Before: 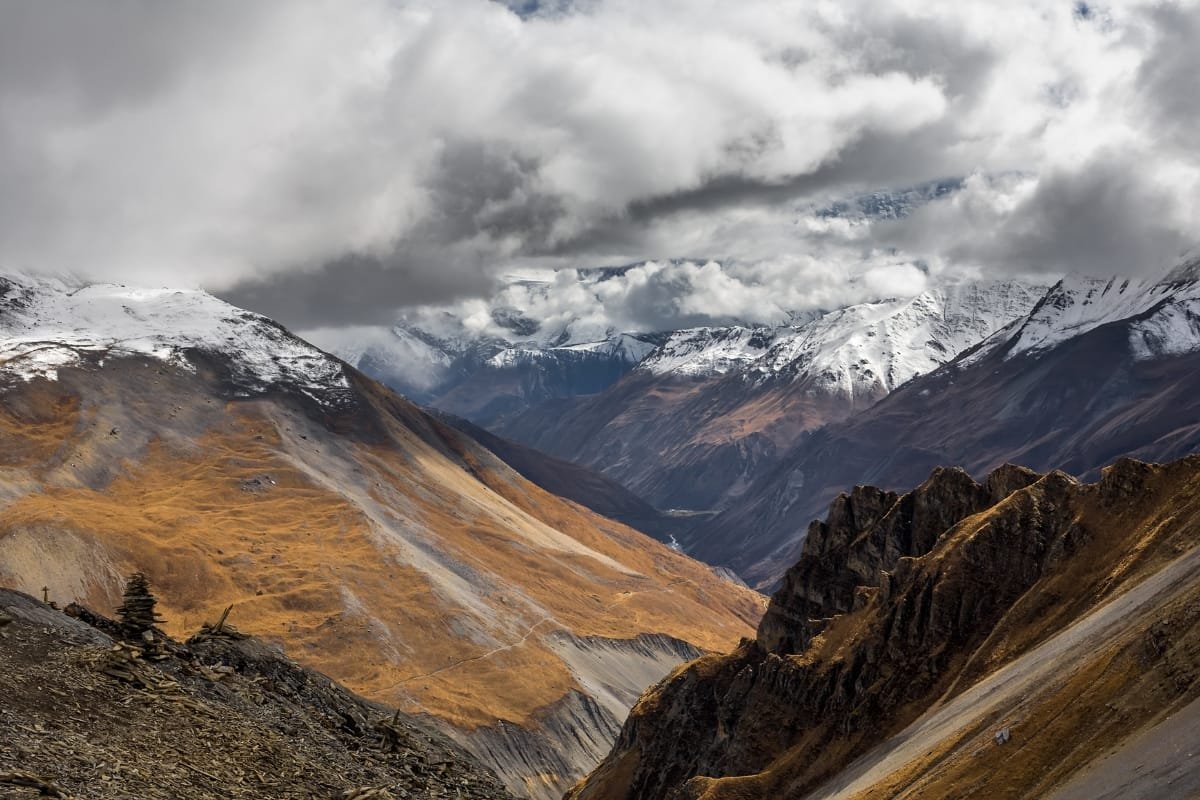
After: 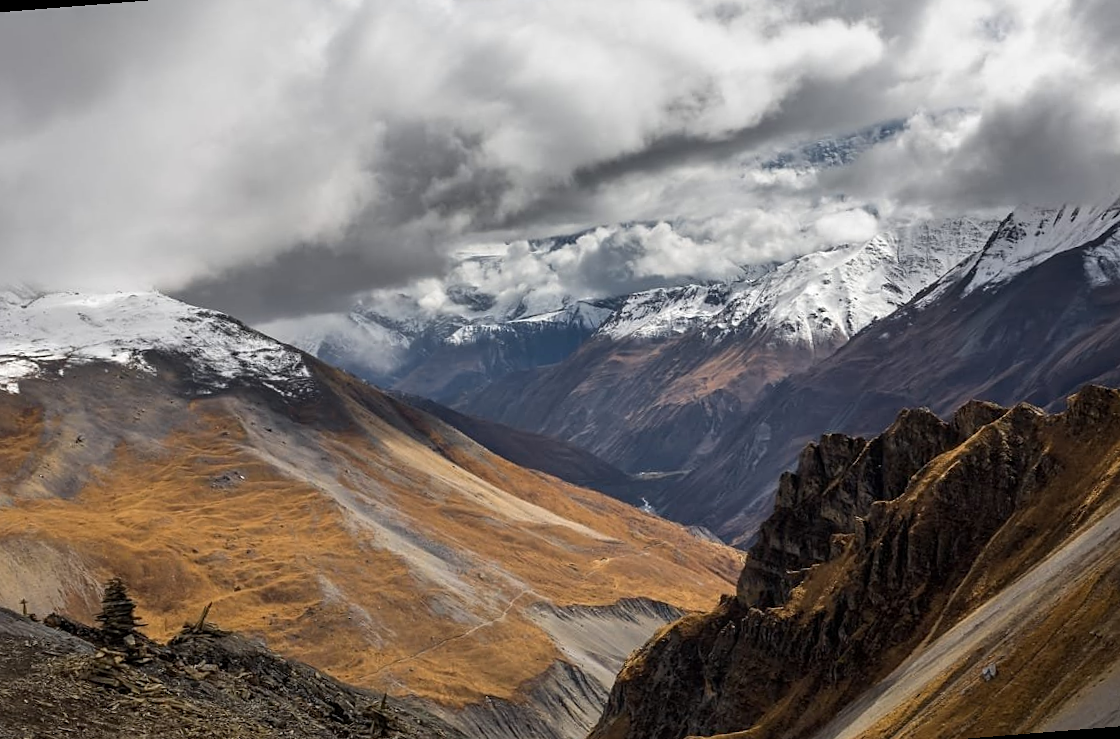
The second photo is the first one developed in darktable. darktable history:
rotate and perspective: rotation -4.57°, crop left 0.054, crop right 0.944, crop top 0.087, crop bottom 0.914
sharpen: amount 0.2
